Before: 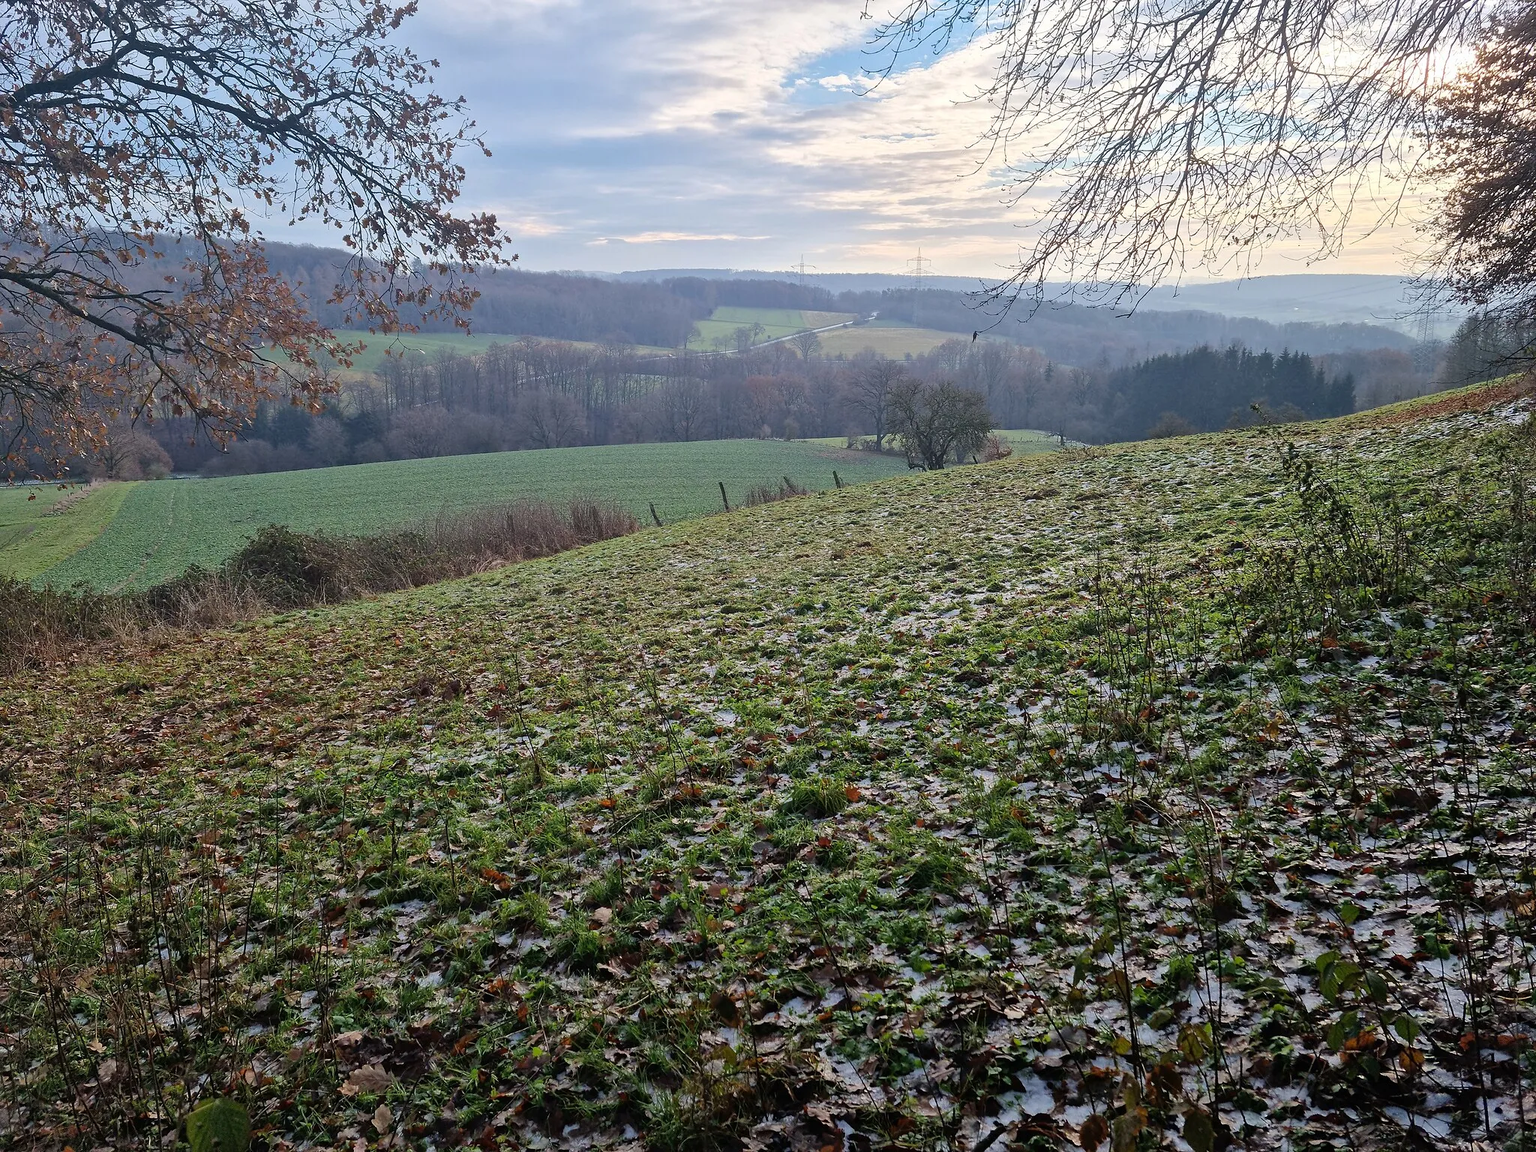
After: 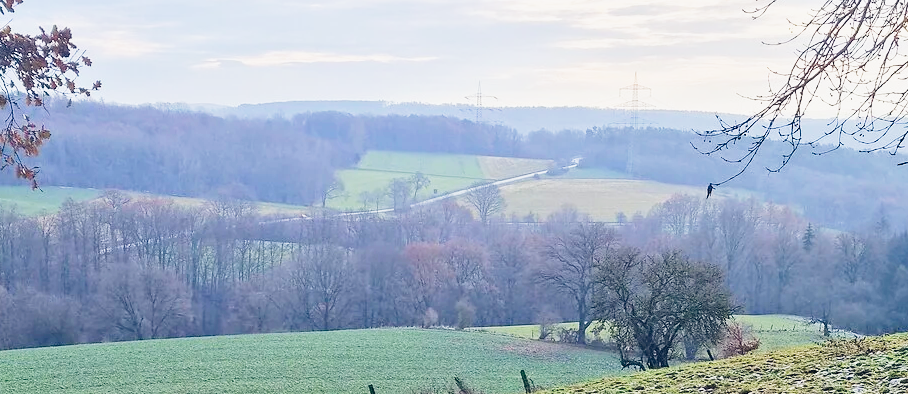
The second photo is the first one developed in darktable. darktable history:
color balance rgb: global offset › chroma 0.136%, global offset › hue 254.23°, perceptual saturation grading › global saturation 14.829%, perceptual brilliance grading › mid-tones 10.503%, perceptual brilliance grading › shadows 15.011%
tone curve: curves: ch0 [(0.003, 0.032) (0.037, 0.037) (0.149, 0.117) (0.297, 0.318) (0.41, 0.48) (0.541, 0.649) (0.722, 0.857) (0.875, 0.946) (1, 0.98)]; ch1 [(0, 0) (0.305, 0.325) (0.453, 0.437) (0.482, 0.474) (0.501, 0.498) (0.506, 0.503) (0.559, 0.576) (0.6, 0.635) (0.656, 0.707) (1, 1)]; ch2 [(0, 0) (0.323, 0.277) (0.408, 0.399) (0.45, 0.48) (0.499, 0.502) (0.515, 0.532) (0.573, 0.602) (0.653, 0.675) (0.75, 0.756) (1, 1)], preserve colors none
crop: left 28.825%, top 16.807%, right 26.828%, bottom 57.532%
